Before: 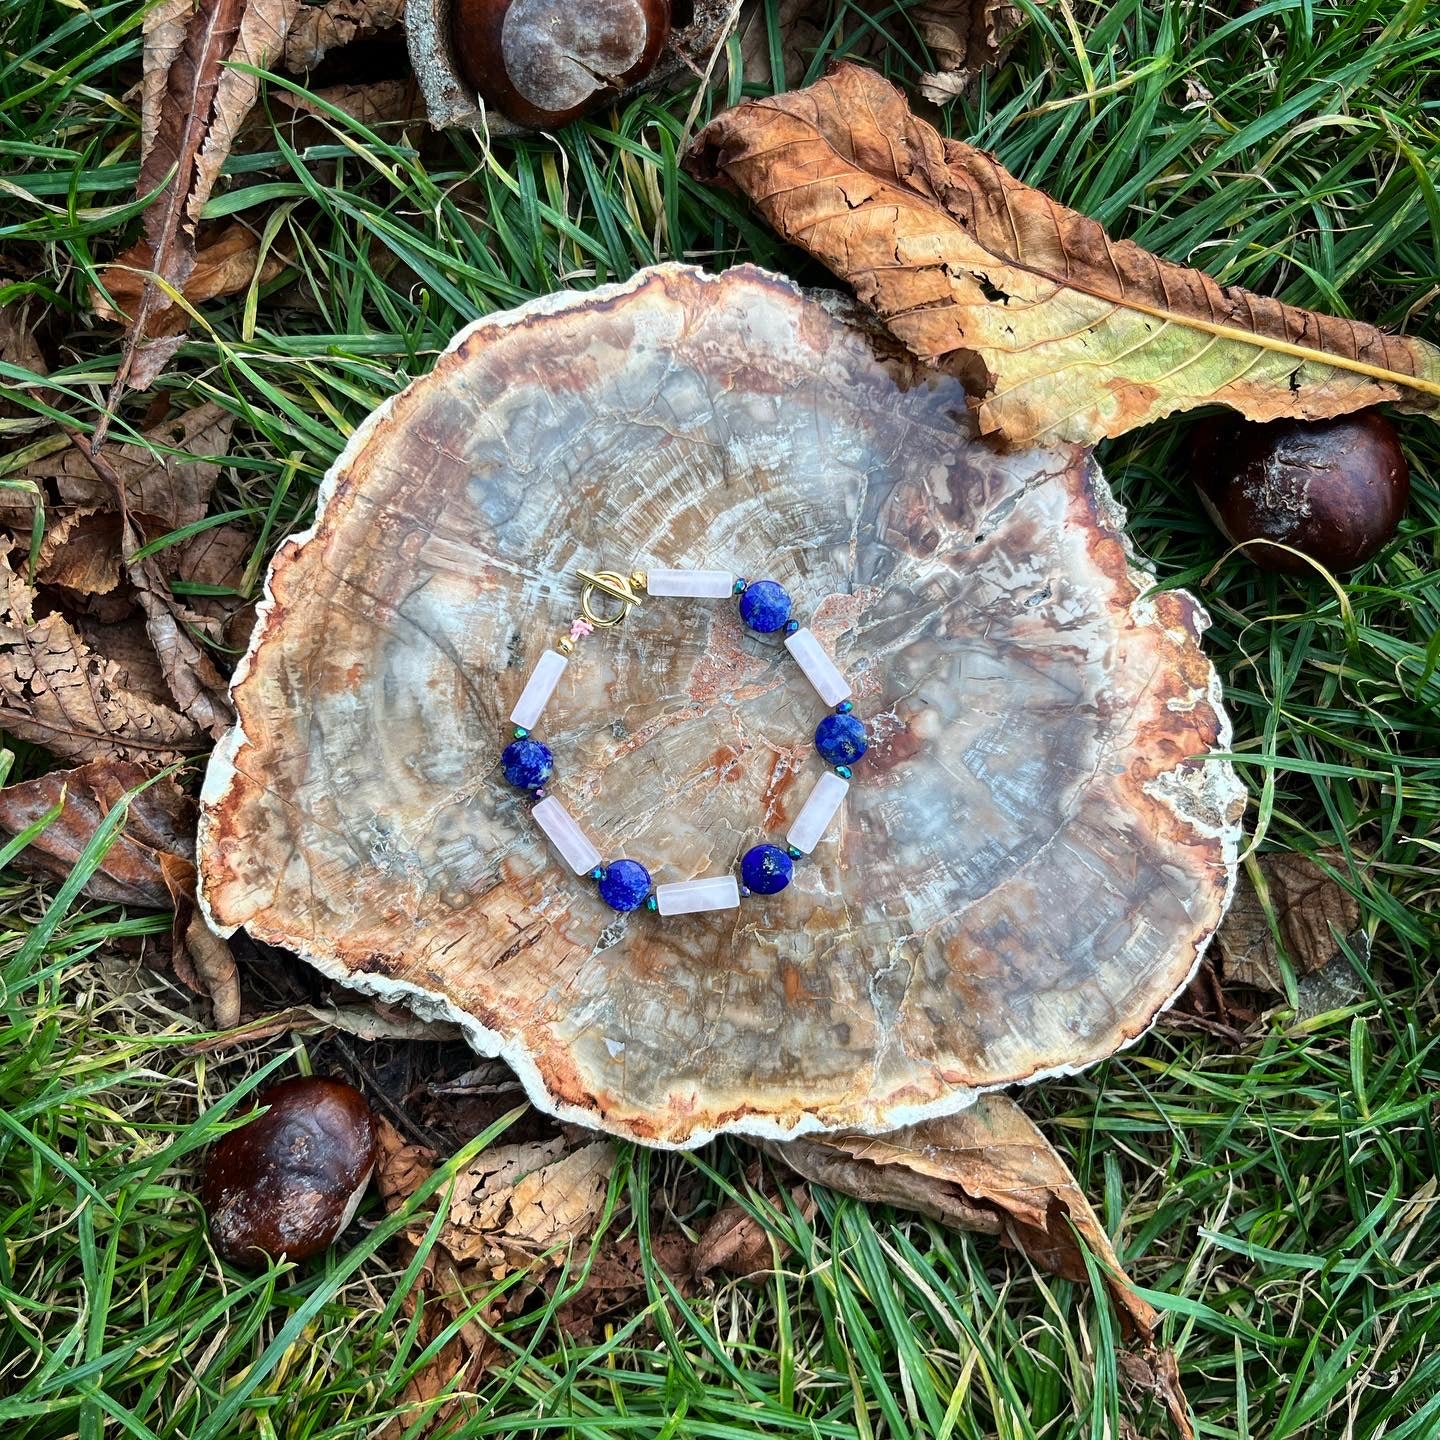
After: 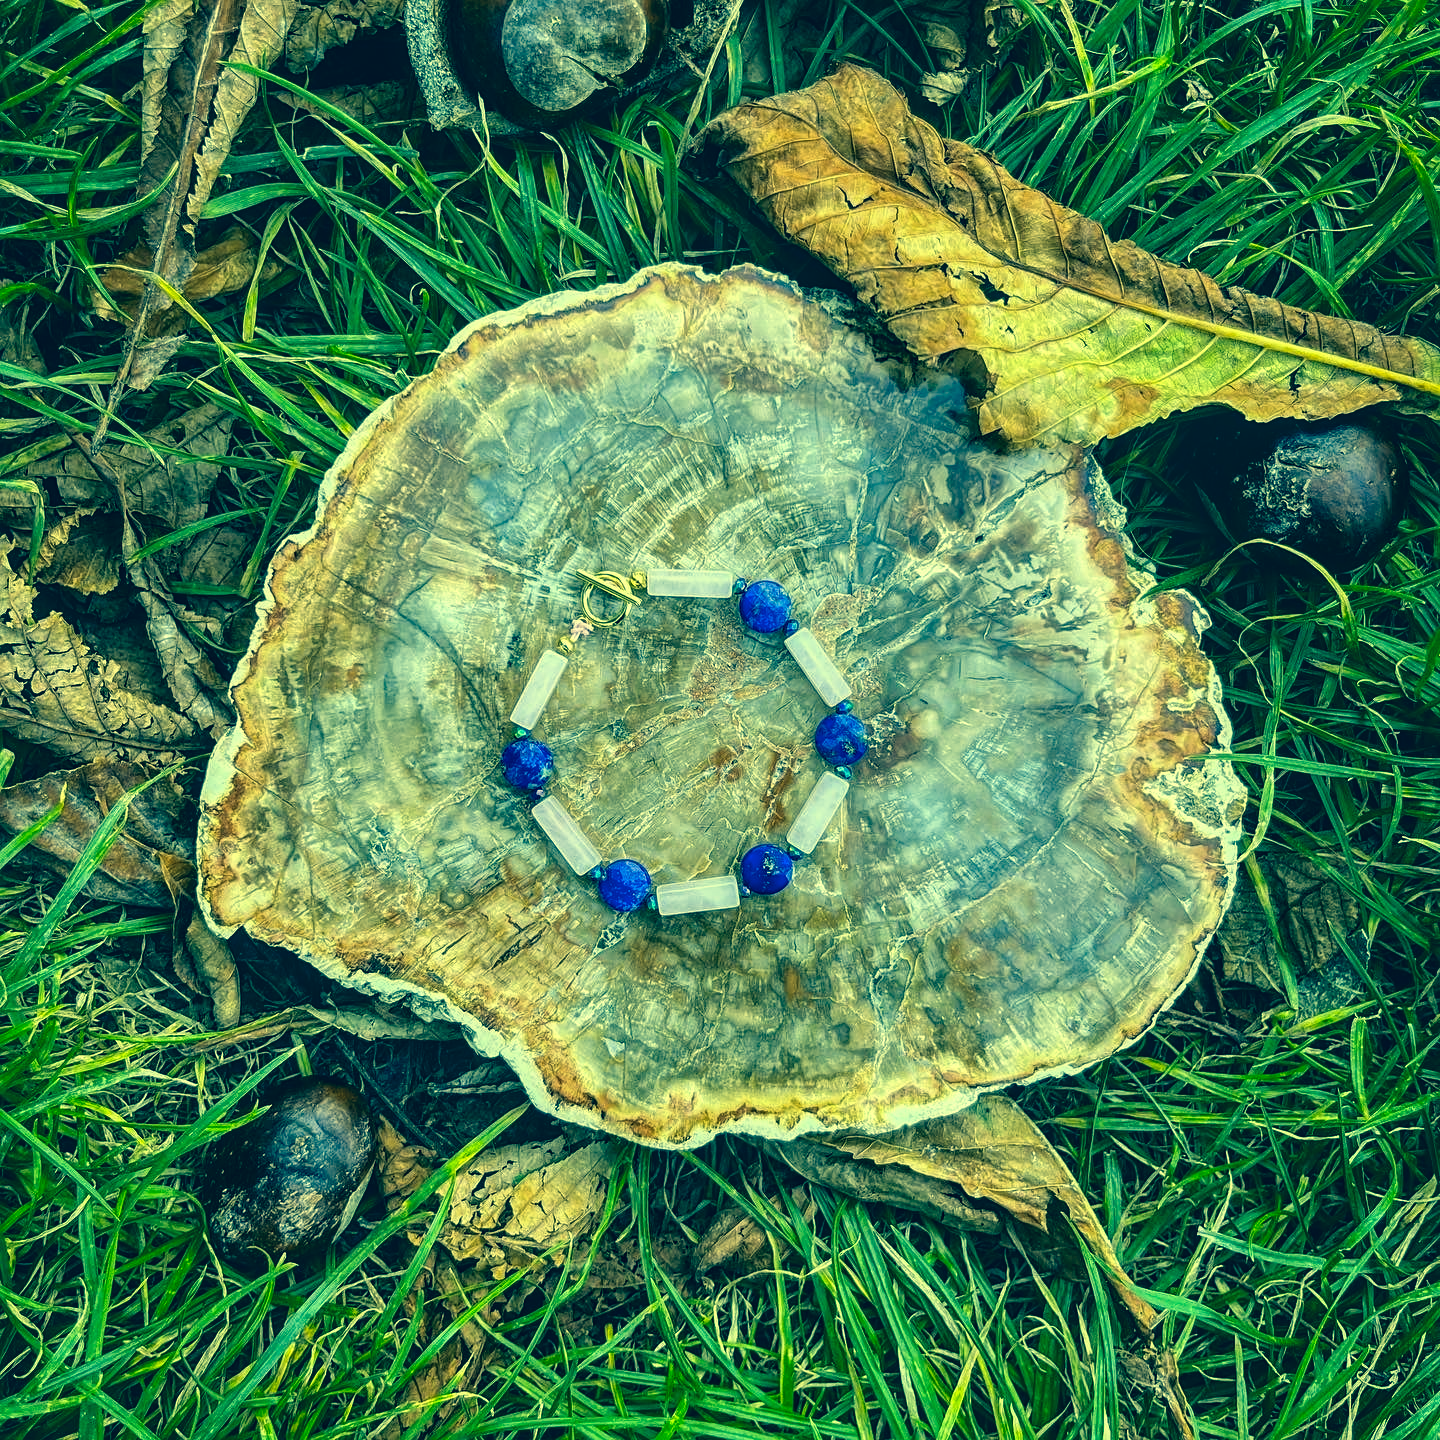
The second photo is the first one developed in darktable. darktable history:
local contrast: detail 130%
sharpen: amount 0.205
color correction: highlights a* -15.64, highlights b* 39.96, shadows a* -39.33, shadows b* -26.44
